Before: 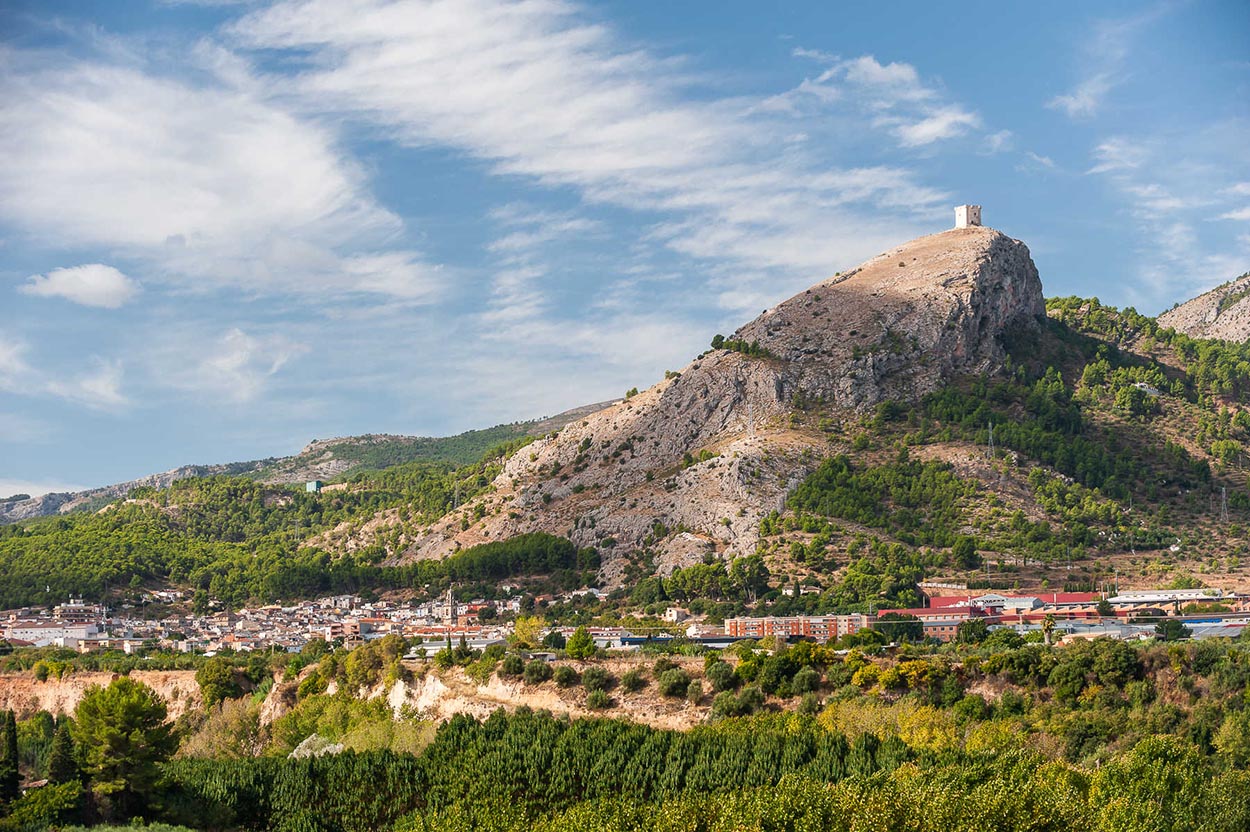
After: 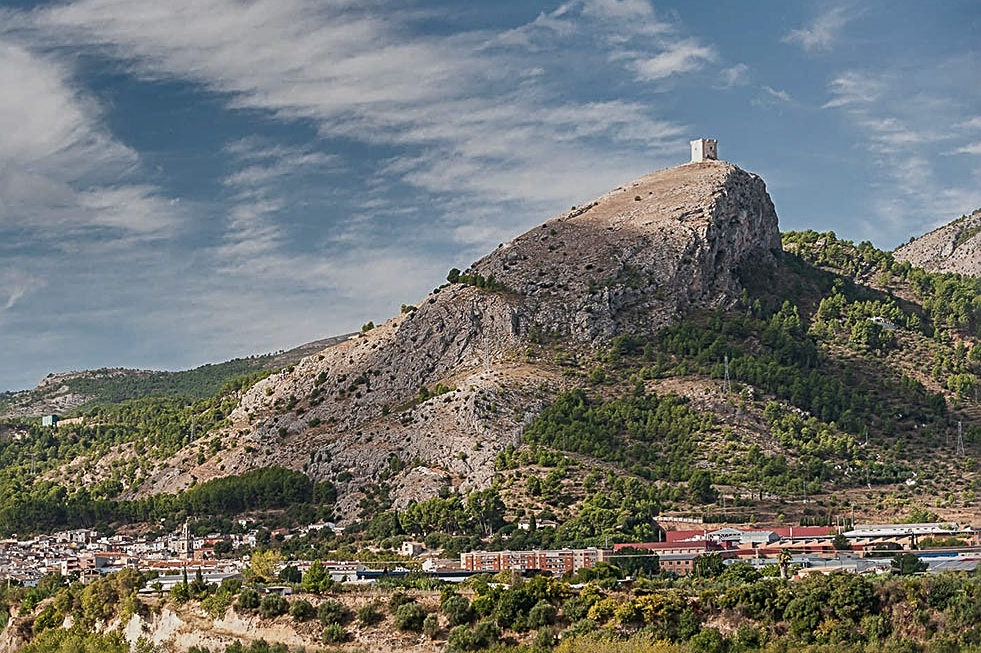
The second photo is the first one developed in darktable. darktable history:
crop and rotate: left 21.157%, top 7.986%, right 0.324%, bottom 13.452%
sharpen: radius 2.562, amount 0.641
shadows and highlights: shadows 79.3, white point adjustment -9.02, highlights -61.19, soften with gaussian
contrast equalizer: octaves 7, y [[0.439, 0.44, 0.442, 0.457, 0.493, 0.498], [0.5 ×6], [0.5 ×6], [0 ×6], [0 ×6]], mix 0.303
contrast brightness saturation: contrast 0.063, brightness -0.009, saturation -0.242
